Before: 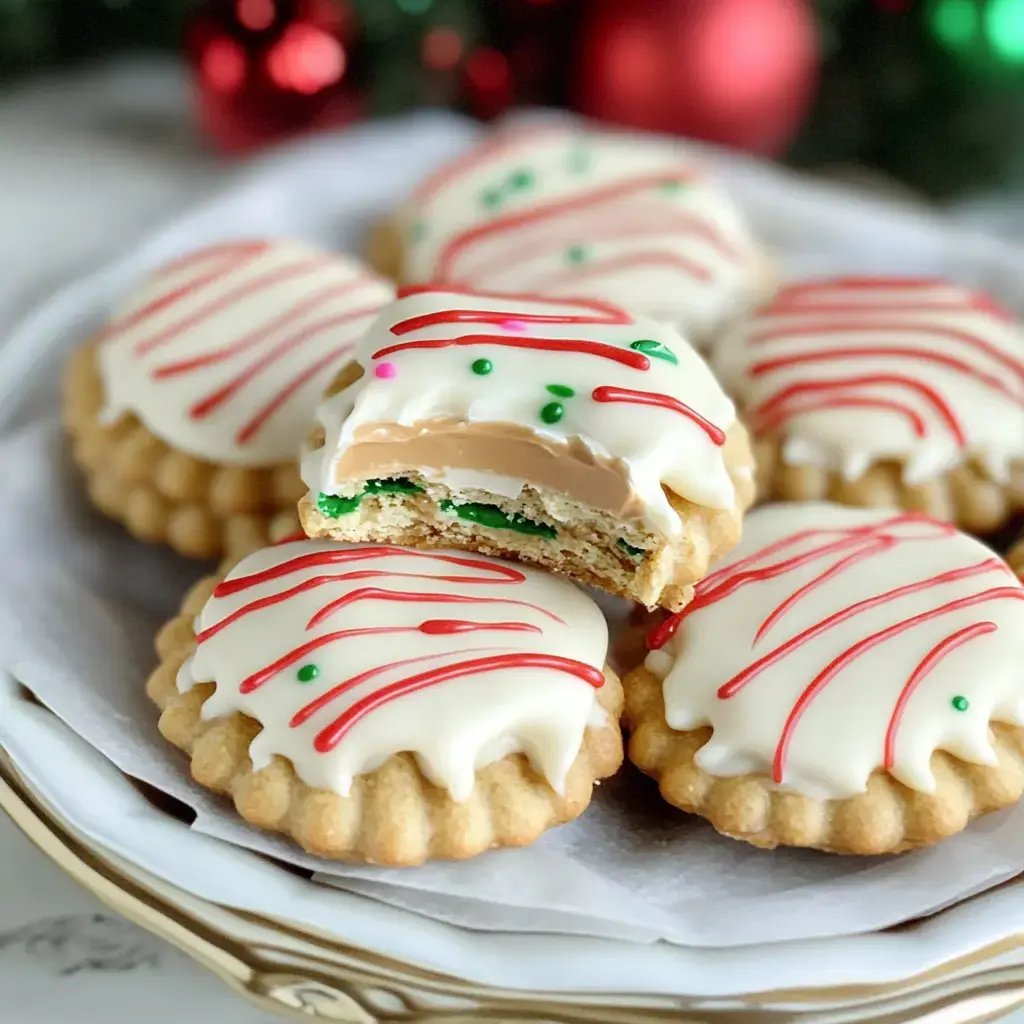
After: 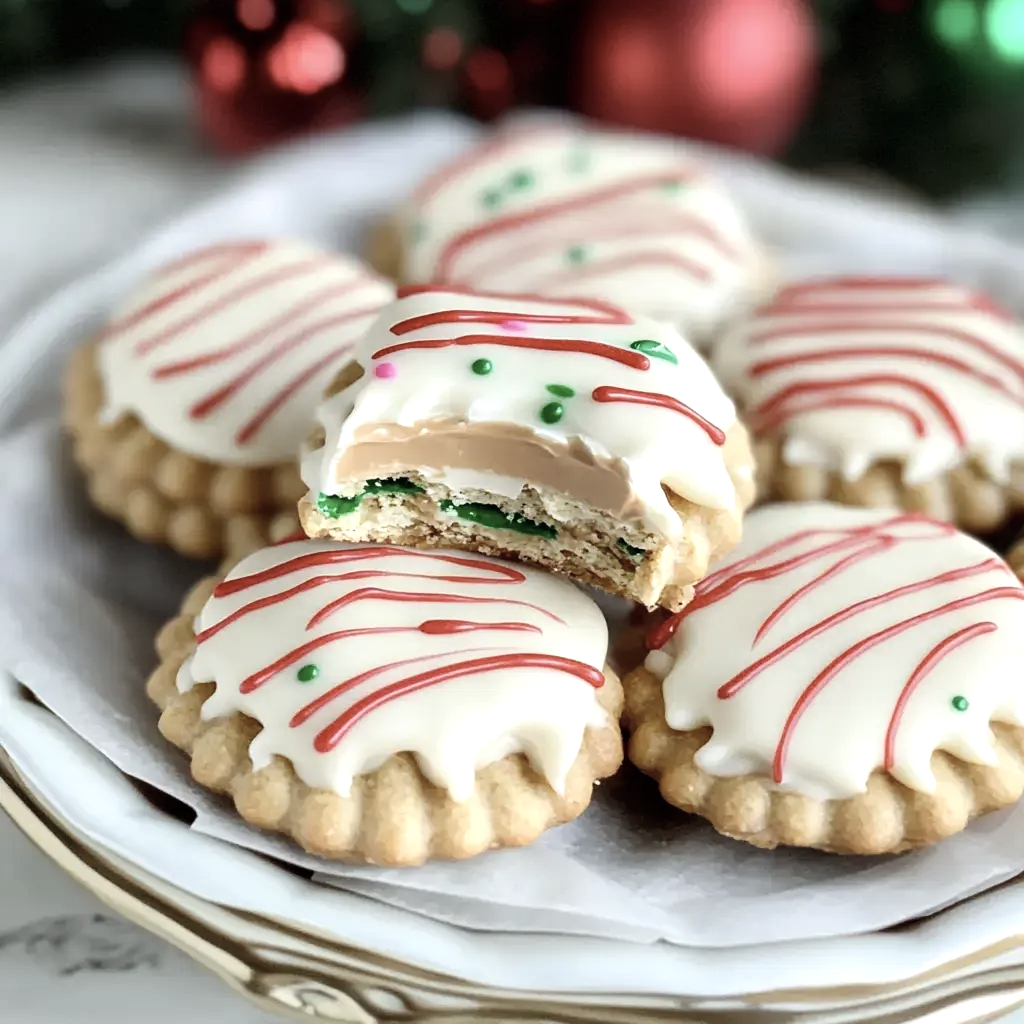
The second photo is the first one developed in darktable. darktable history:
contrast brightness saturation: contrast 0.1, saturation -0.36
color balance: contrast 10%
